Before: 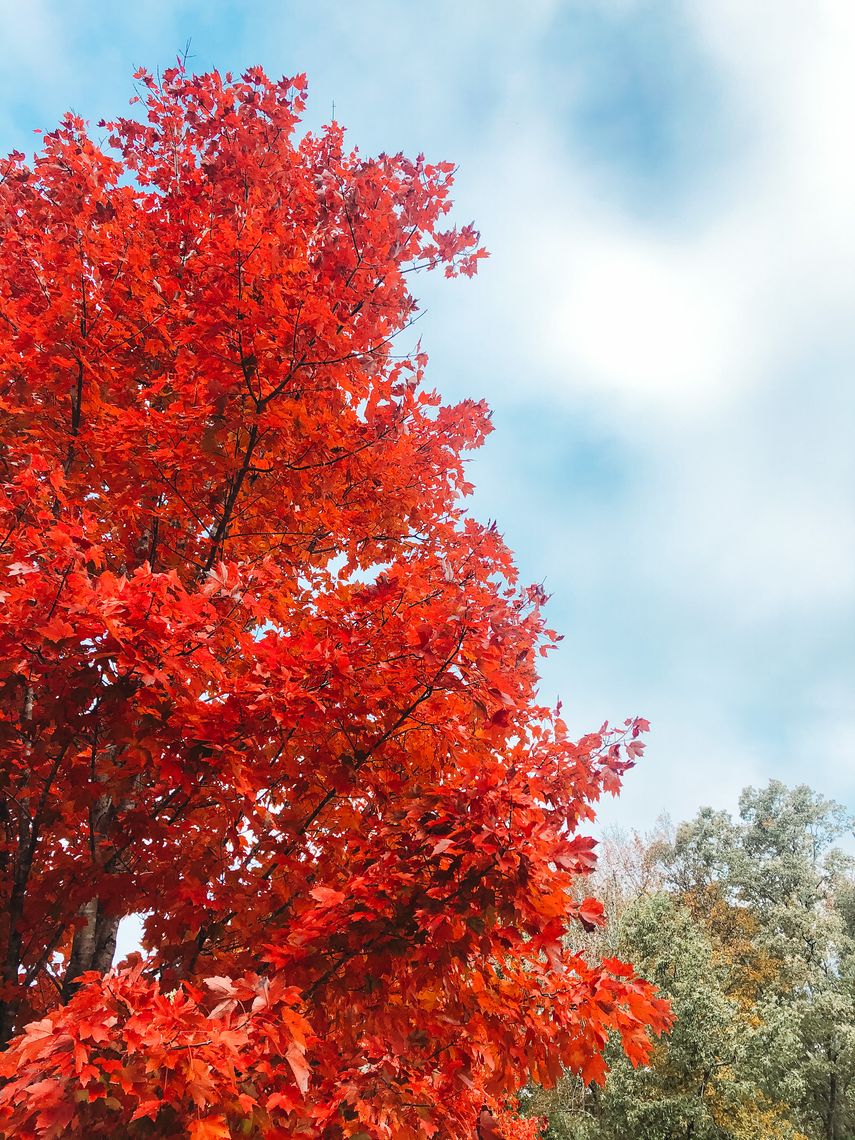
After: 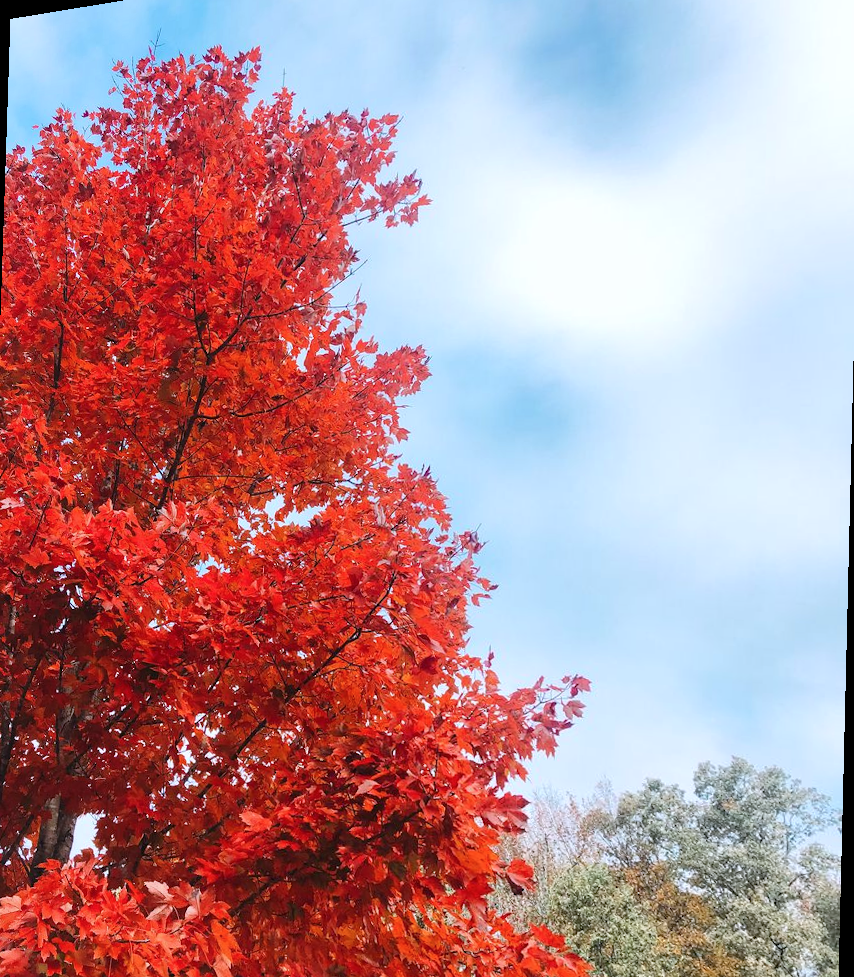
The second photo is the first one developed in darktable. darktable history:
color calibration: illuminant as shot in camera, x 0.358, y 0.373, temperature 4628.91 K
rotate and perspective: rotation 1.69°, lens shift (vertical) -0.023, lens shift (horizontal) -0.291, crop left 0.025, crop right 0.988, crop top 0.092, crop bottom 0.842
